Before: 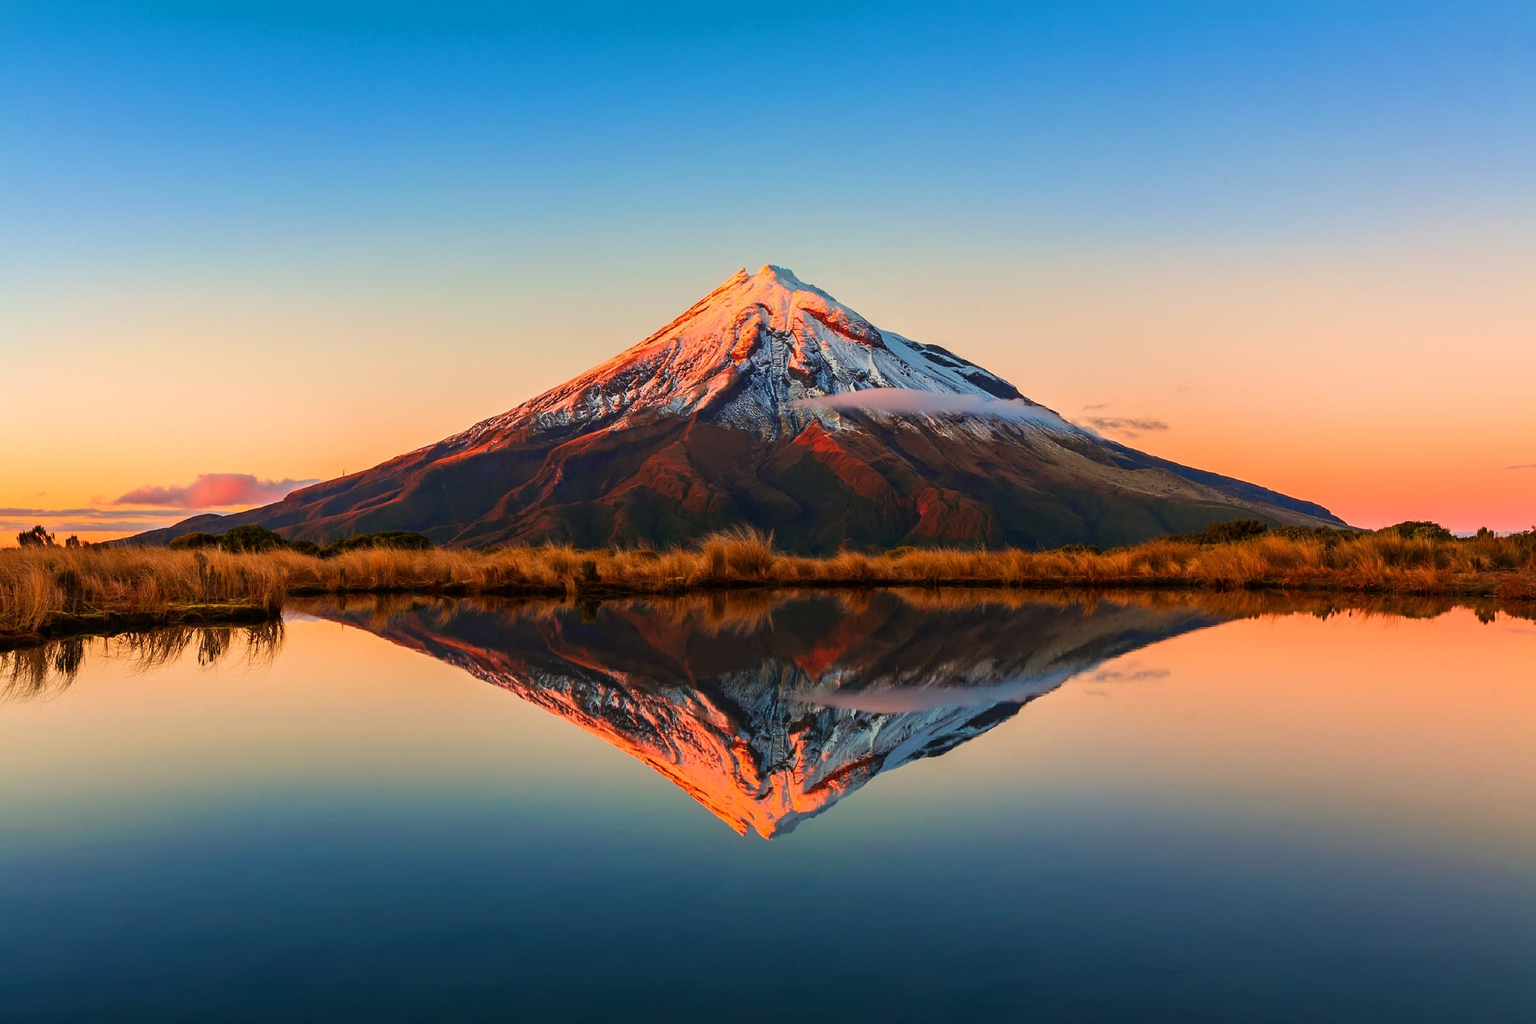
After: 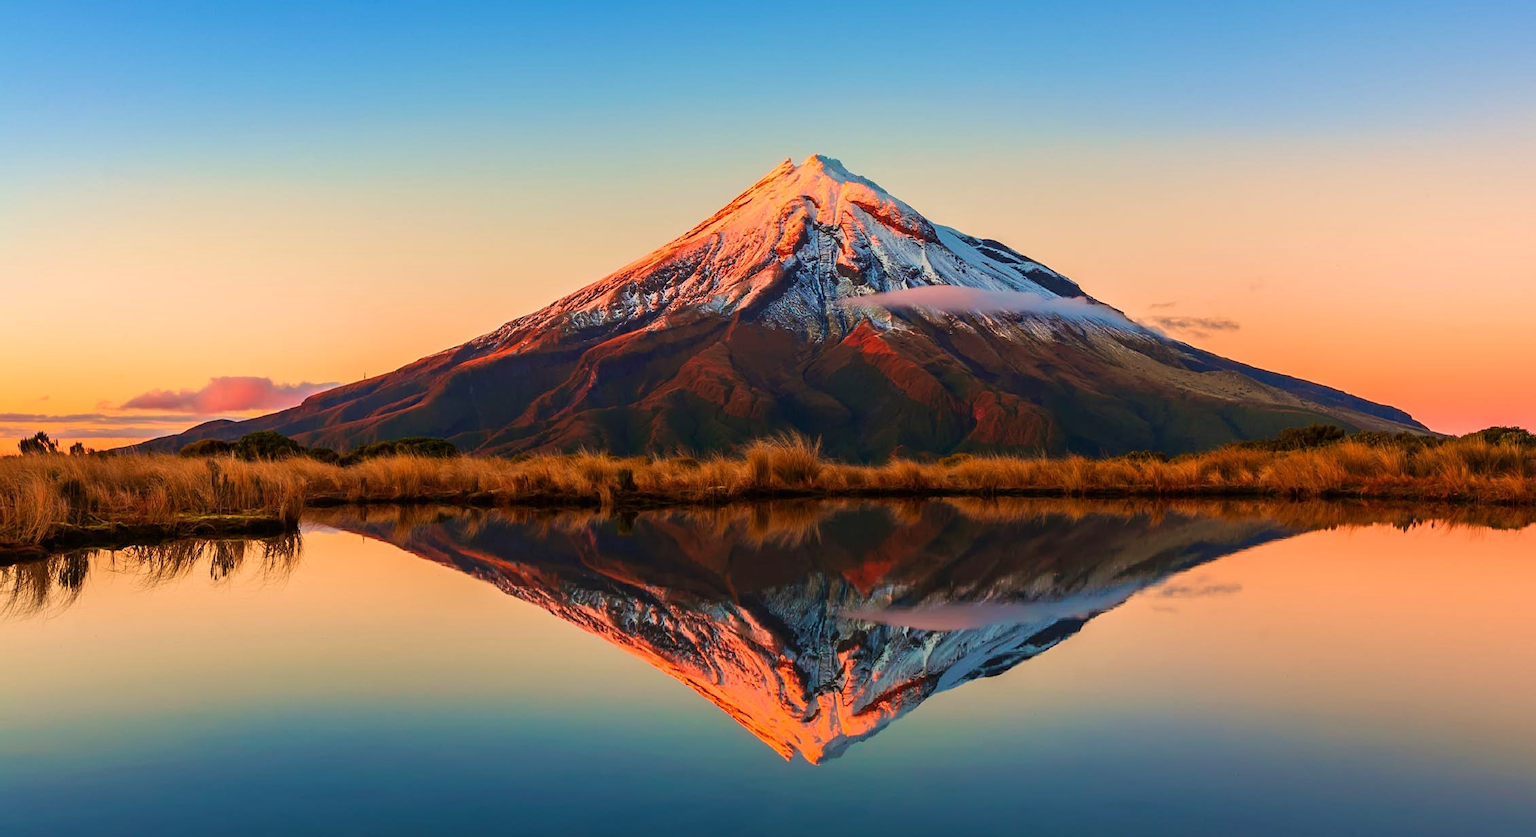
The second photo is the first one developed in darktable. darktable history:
crop and rotate: angle 0.03°, top 11.643%, right 5.651%, bottom 11.189%
white balance: emerald 1
velvia: on, module defaults
